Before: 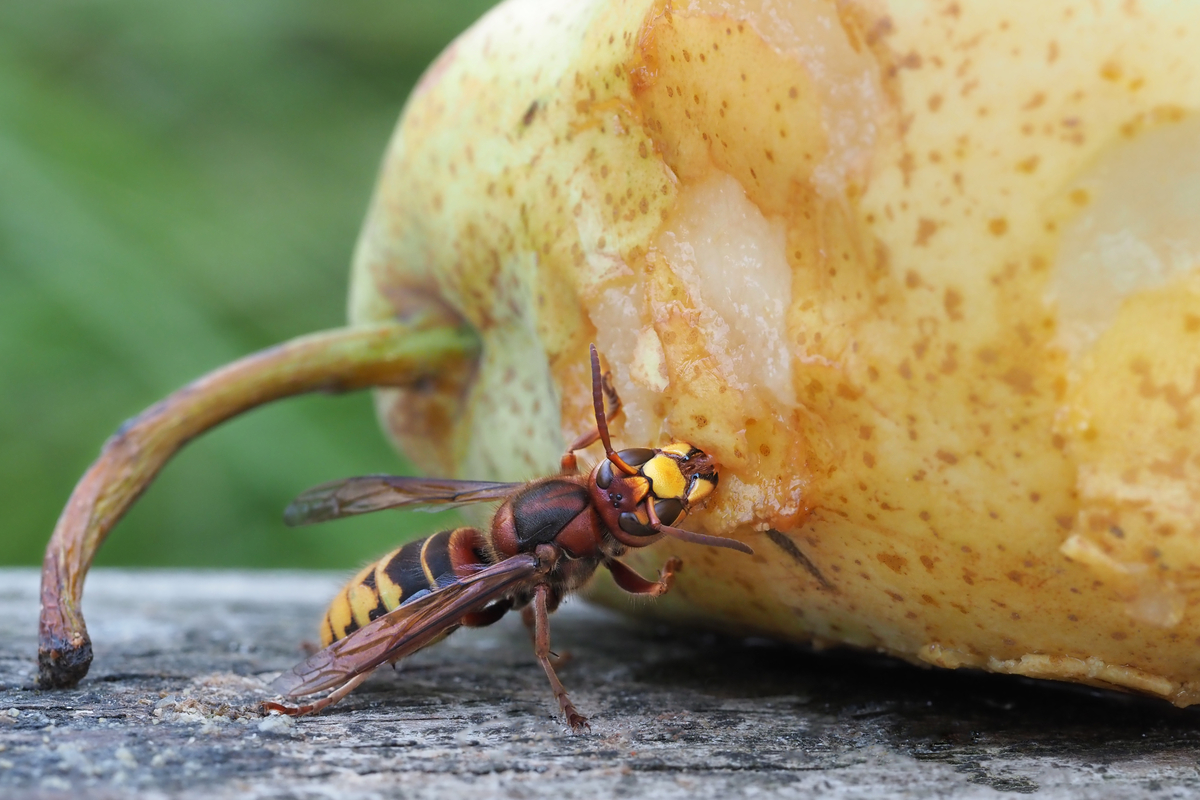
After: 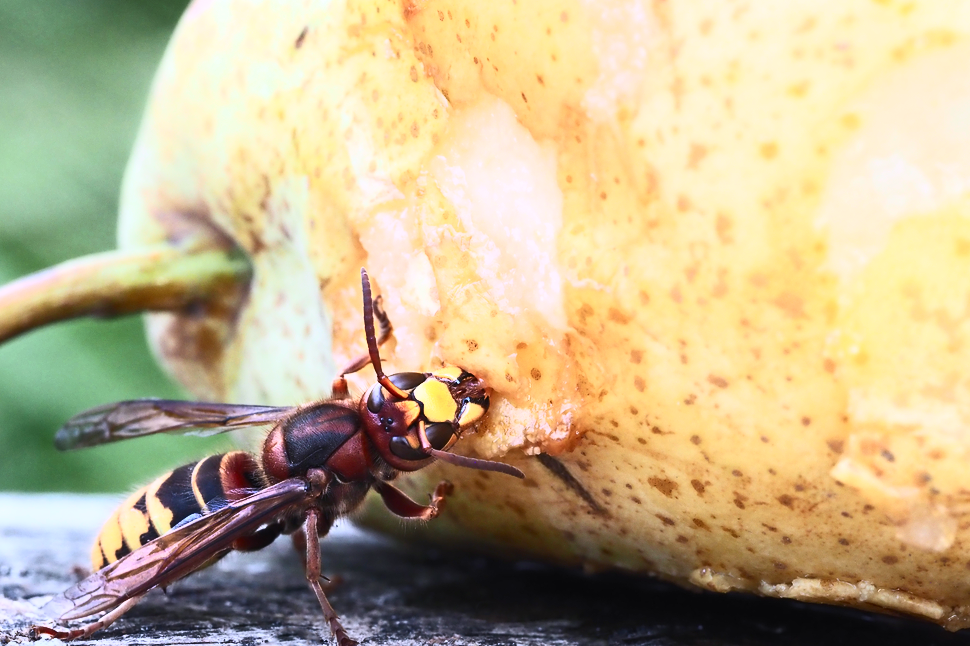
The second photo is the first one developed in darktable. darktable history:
contrast brightness saturation: contrast 0.62, brightness 0.34, saturation 0.14
crop: left 19.159%, top 9.58%, bottom 9.58%
color calibration: illuminant custom, x 0.363, y 0.385, temperature 4528.03 K
